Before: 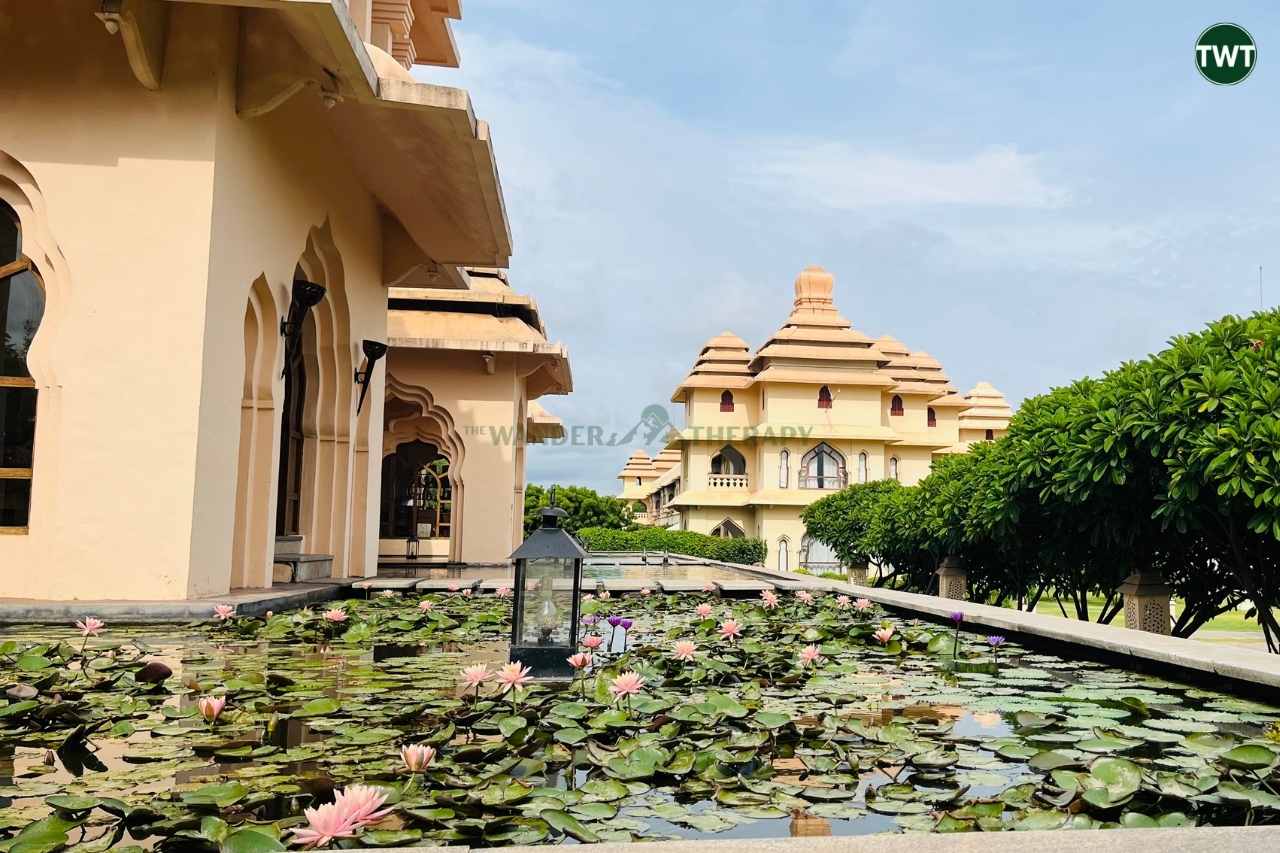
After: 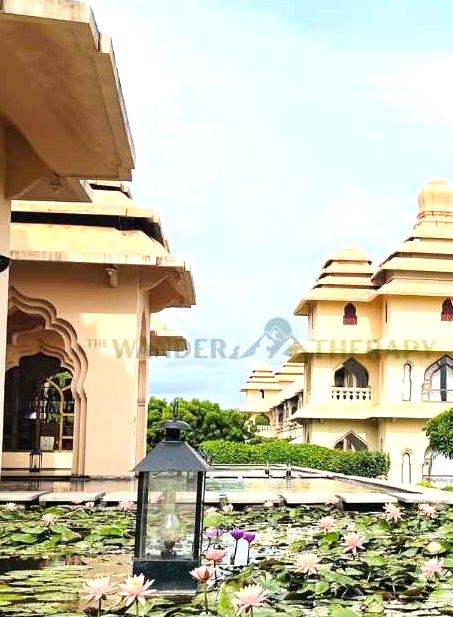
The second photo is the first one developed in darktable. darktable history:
crop and rotate: left 29.456%, top 10.28%, right 35.09%, bottom 17.355%
exposure: black level correction 0, exposure 0.696 EV, compensate highlight preservation false
color correction: highlights b* 0.067
